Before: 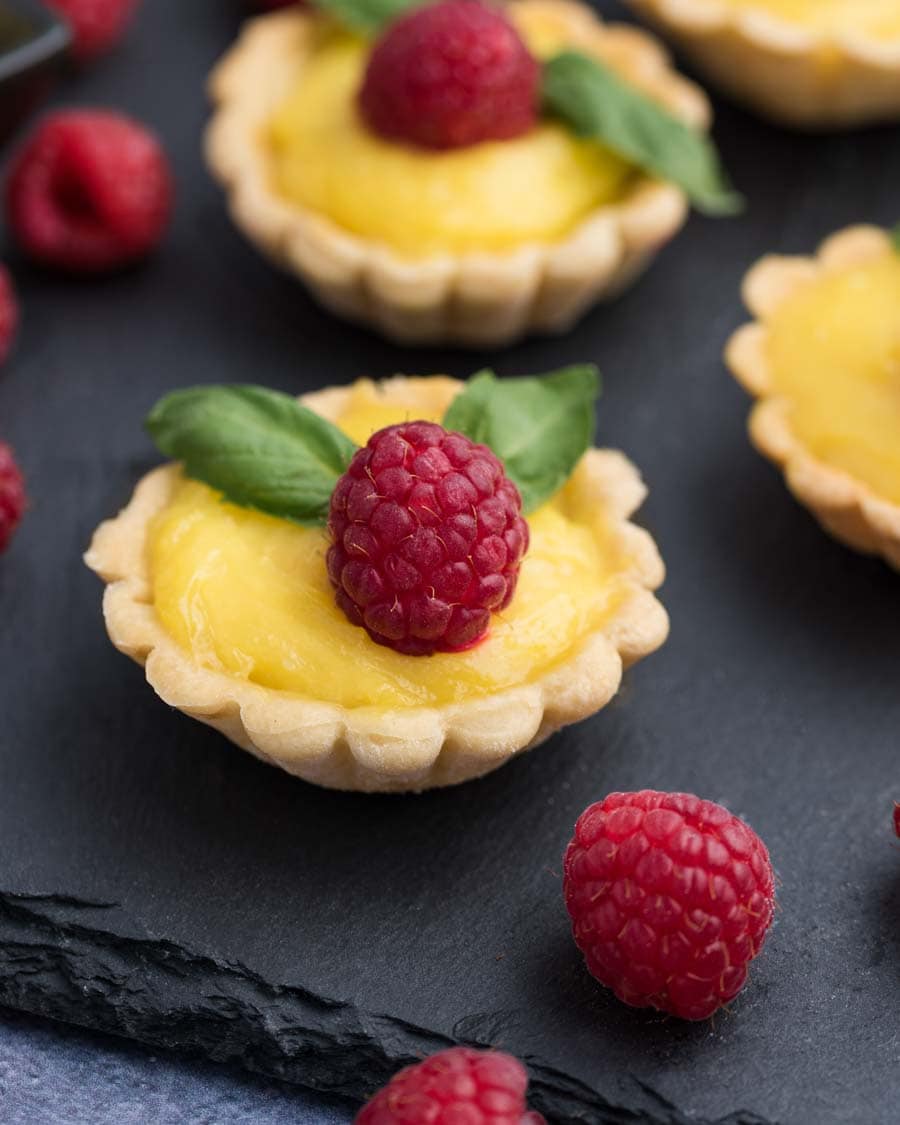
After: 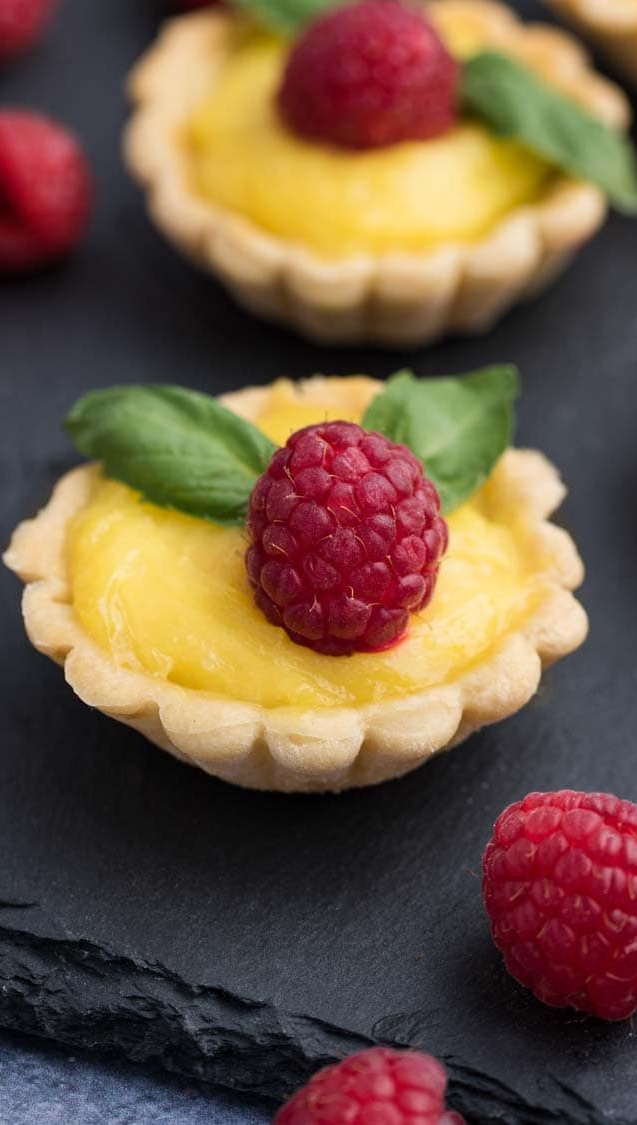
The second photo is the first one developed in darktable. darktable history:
crop and rotate: left 9.077%, right 20.11%
